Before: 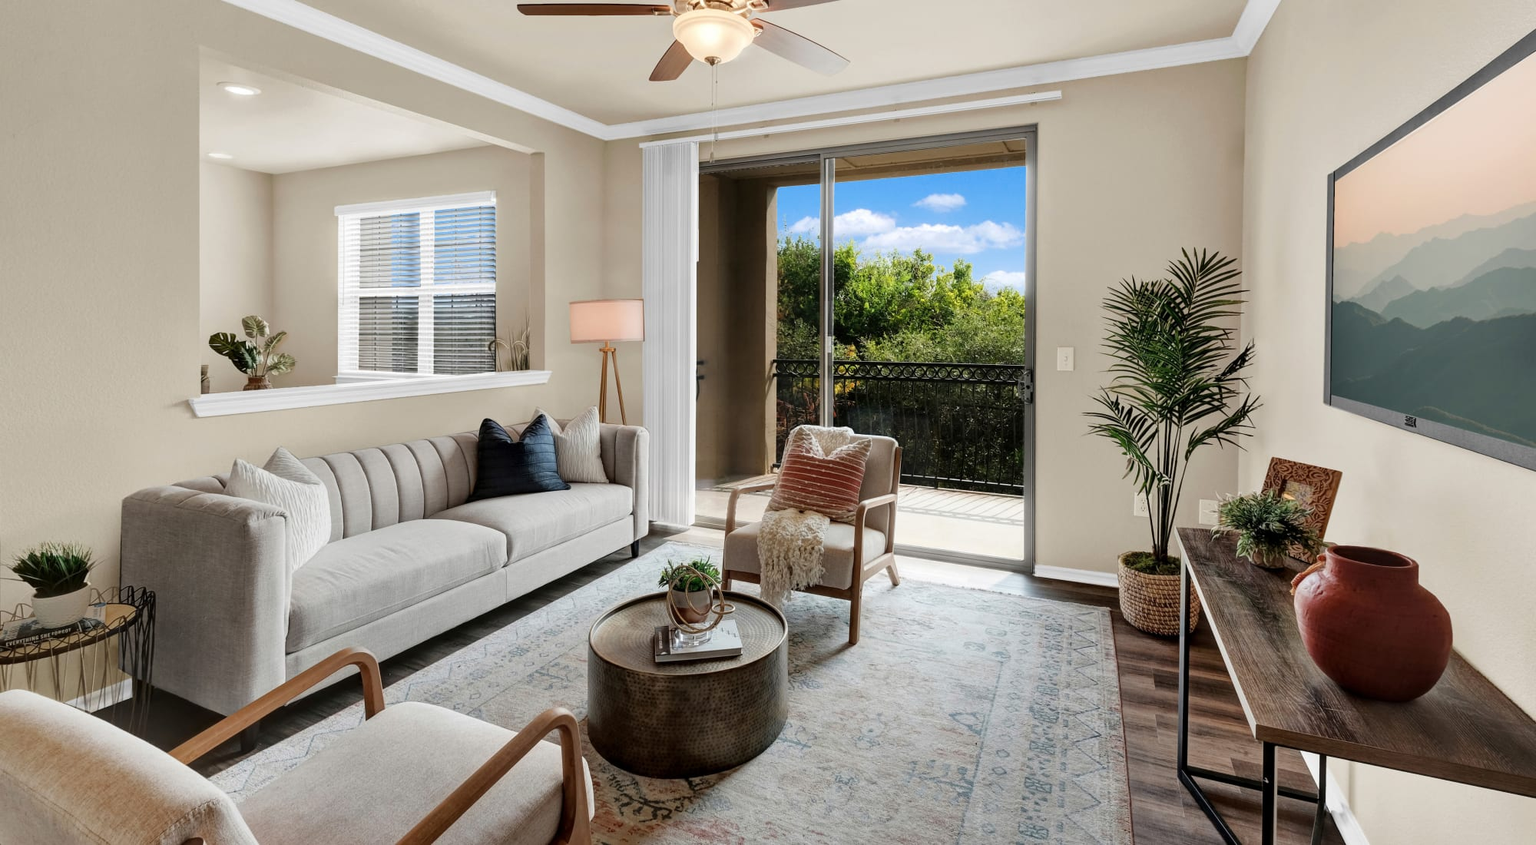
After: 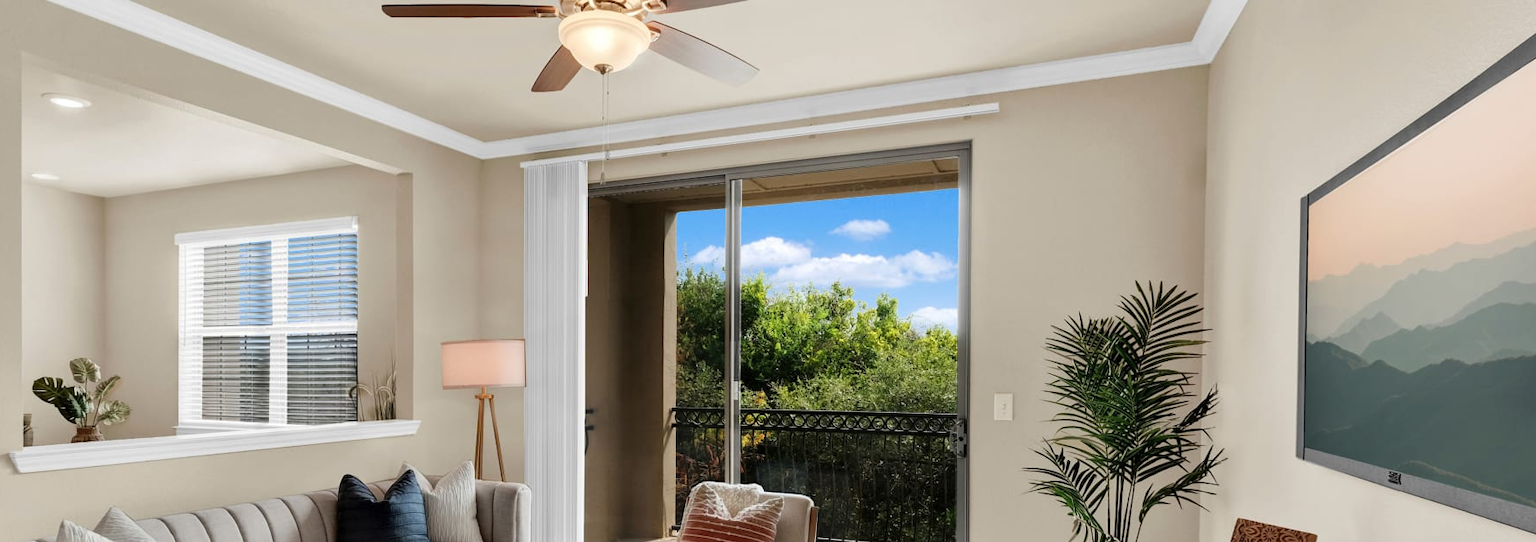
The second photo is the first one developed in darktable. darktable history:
crop and rotate: left 11.761%, bottom 43.304%
